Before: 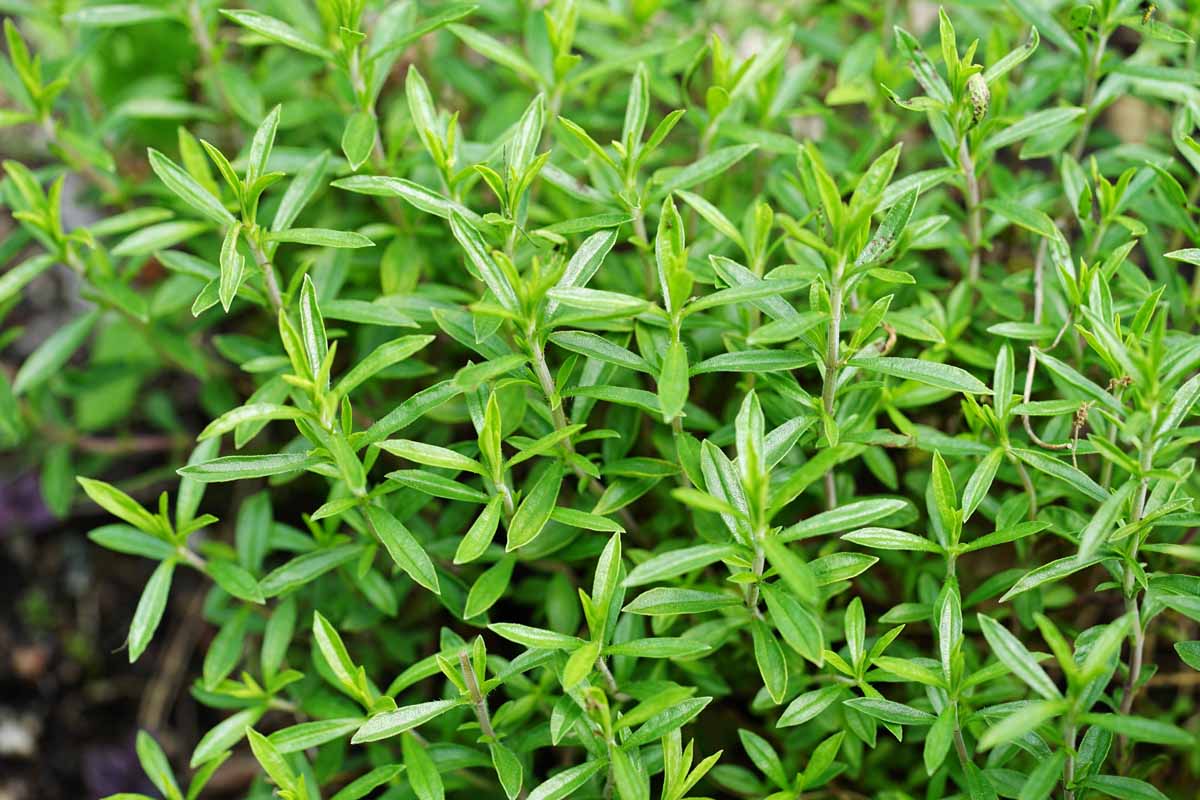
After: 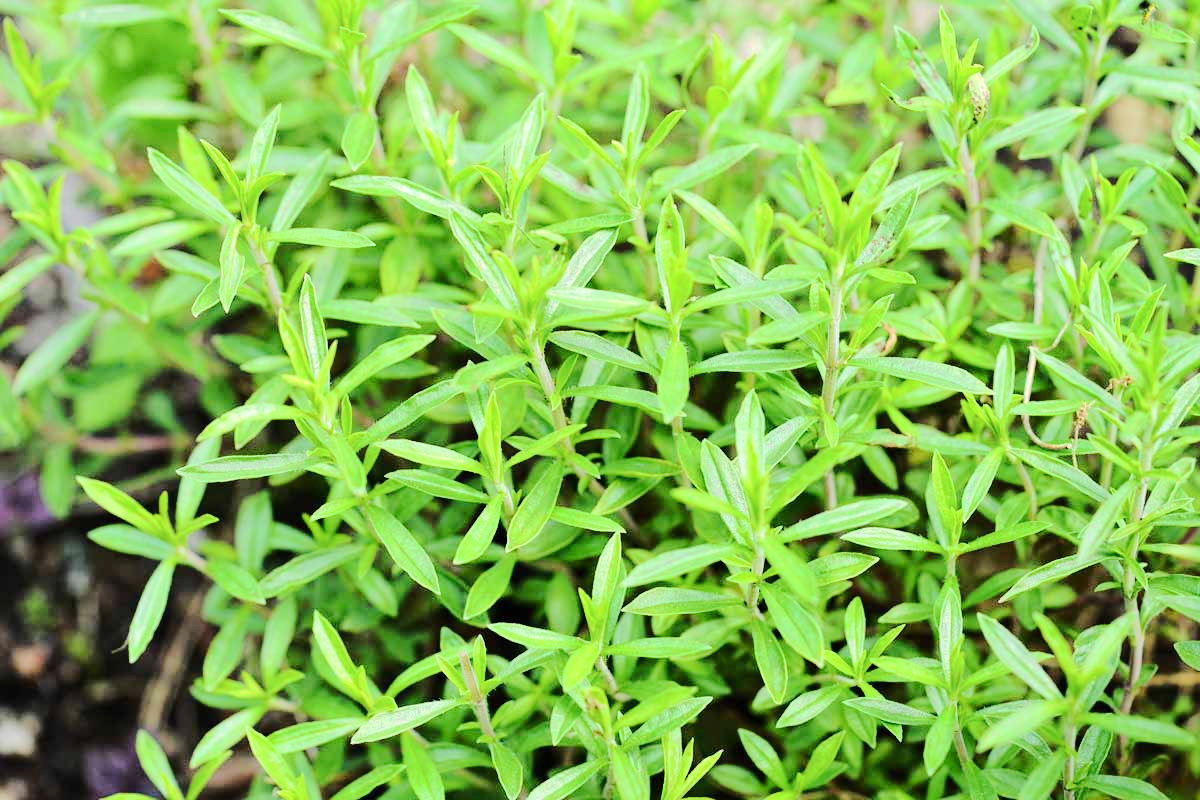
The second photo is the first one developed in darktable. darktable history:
base curve: curves: ch0 [(0, 0) (0.235, 0.266) (0.503, 0.496) (0.786, 0.72) (1, 1)], preserve colors none
tone equalizer: -7 EV 0.159 EV, -6 EV 0.566 EV, -5 EV 1.18 EV, -4 EV 1.33 EV, -3 EV 1.13 EV, -2 EV 0.6 EV, -1 EV 0.154 EV, edges refinement/feathering 500, mask exposure compensation -1.57 EV, preserve details no
